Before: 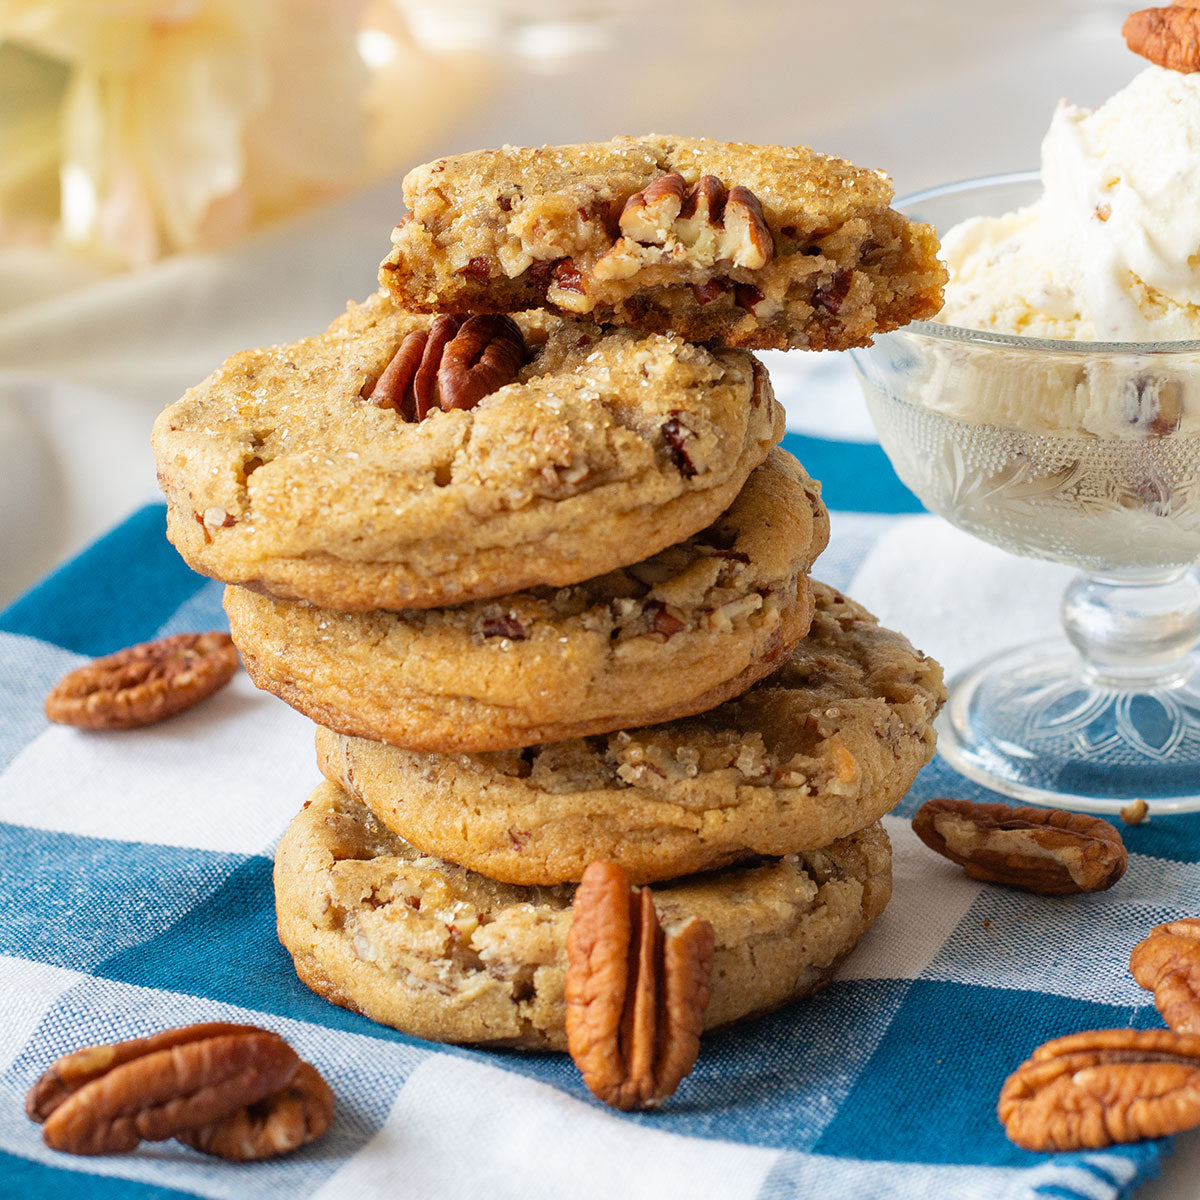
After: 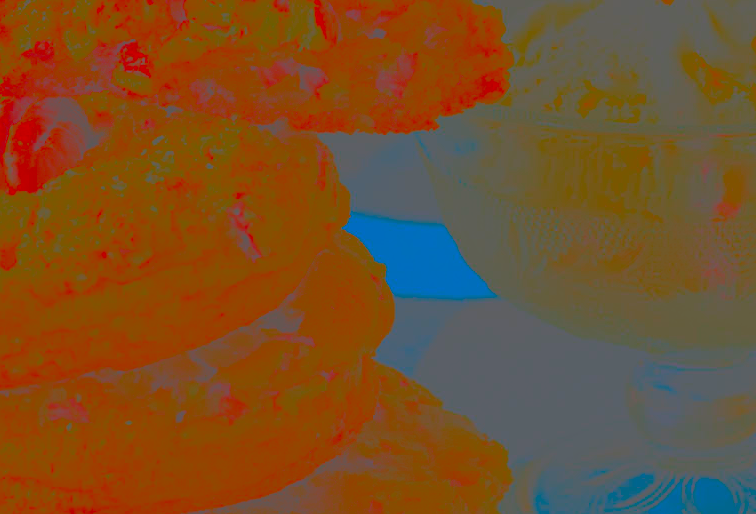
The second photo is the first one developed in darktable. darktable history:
contrast brightness saturation: contrast -0.974, brightness -0.178, saturation 0.756
crop: left 36.262%, top 18.118%, right 0.702%, bottom 38.982%
